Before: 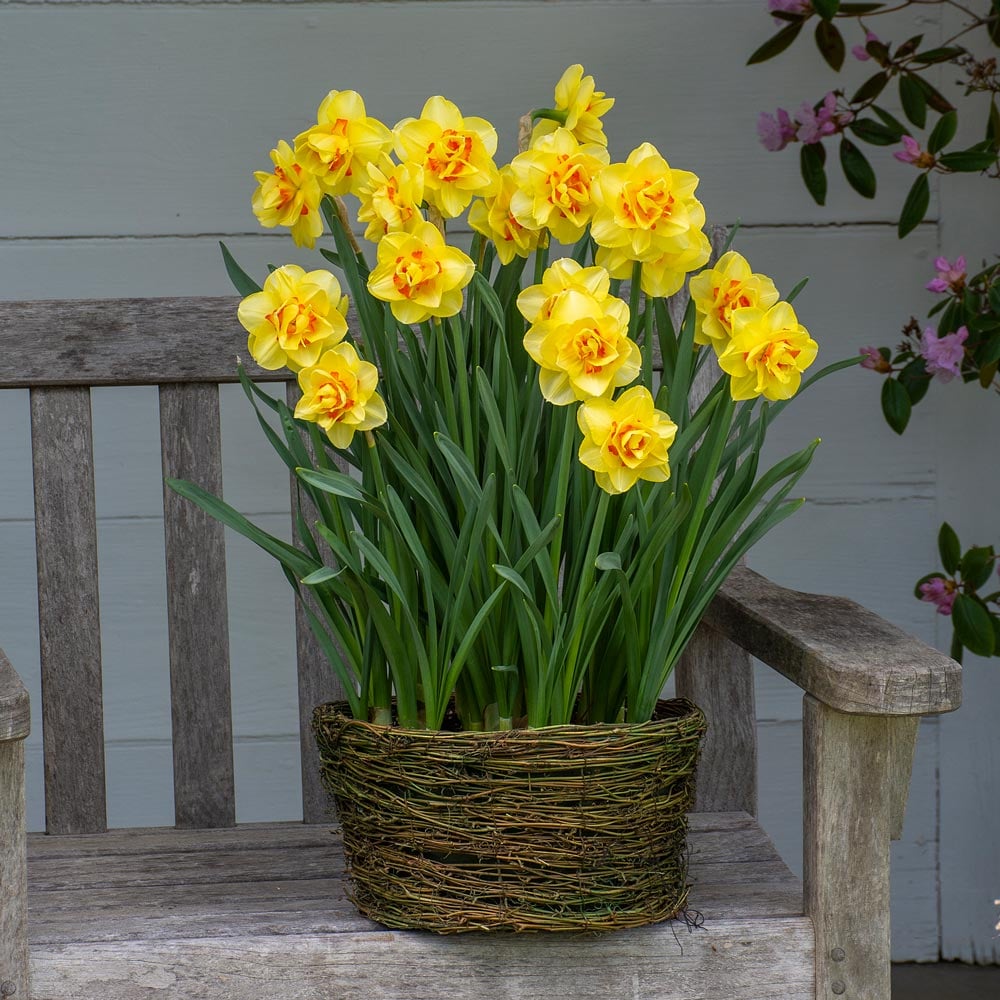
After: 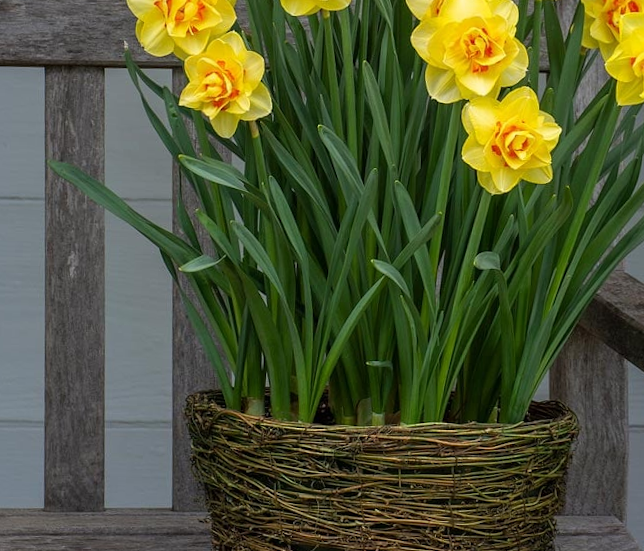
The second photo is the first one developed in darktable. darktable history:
rotate and perspective: rotation 2.27°, automatic cropping off
crop: left 13.312%, top 31.28%, right 24.627%, bottom 15.582%
